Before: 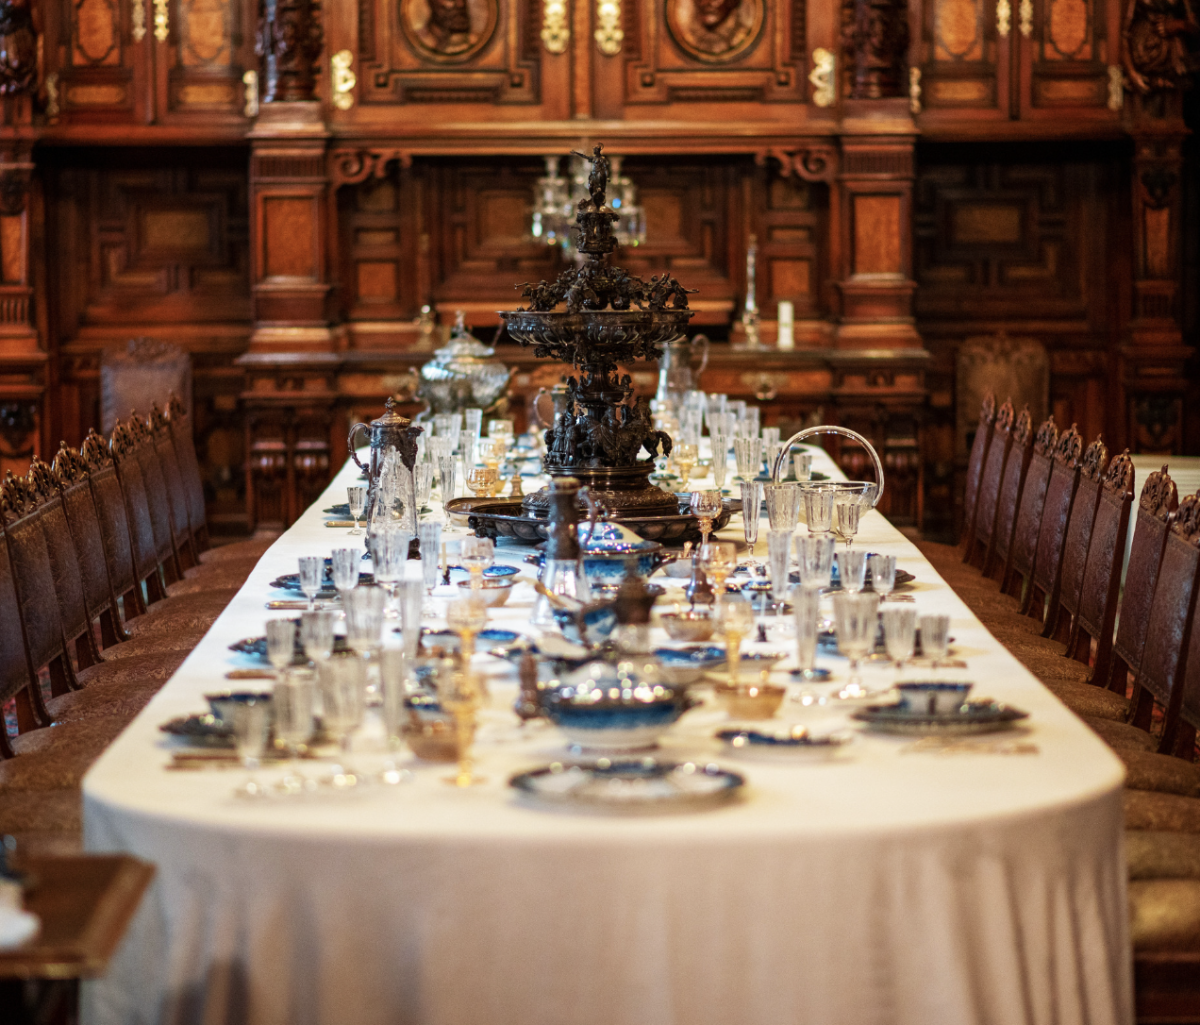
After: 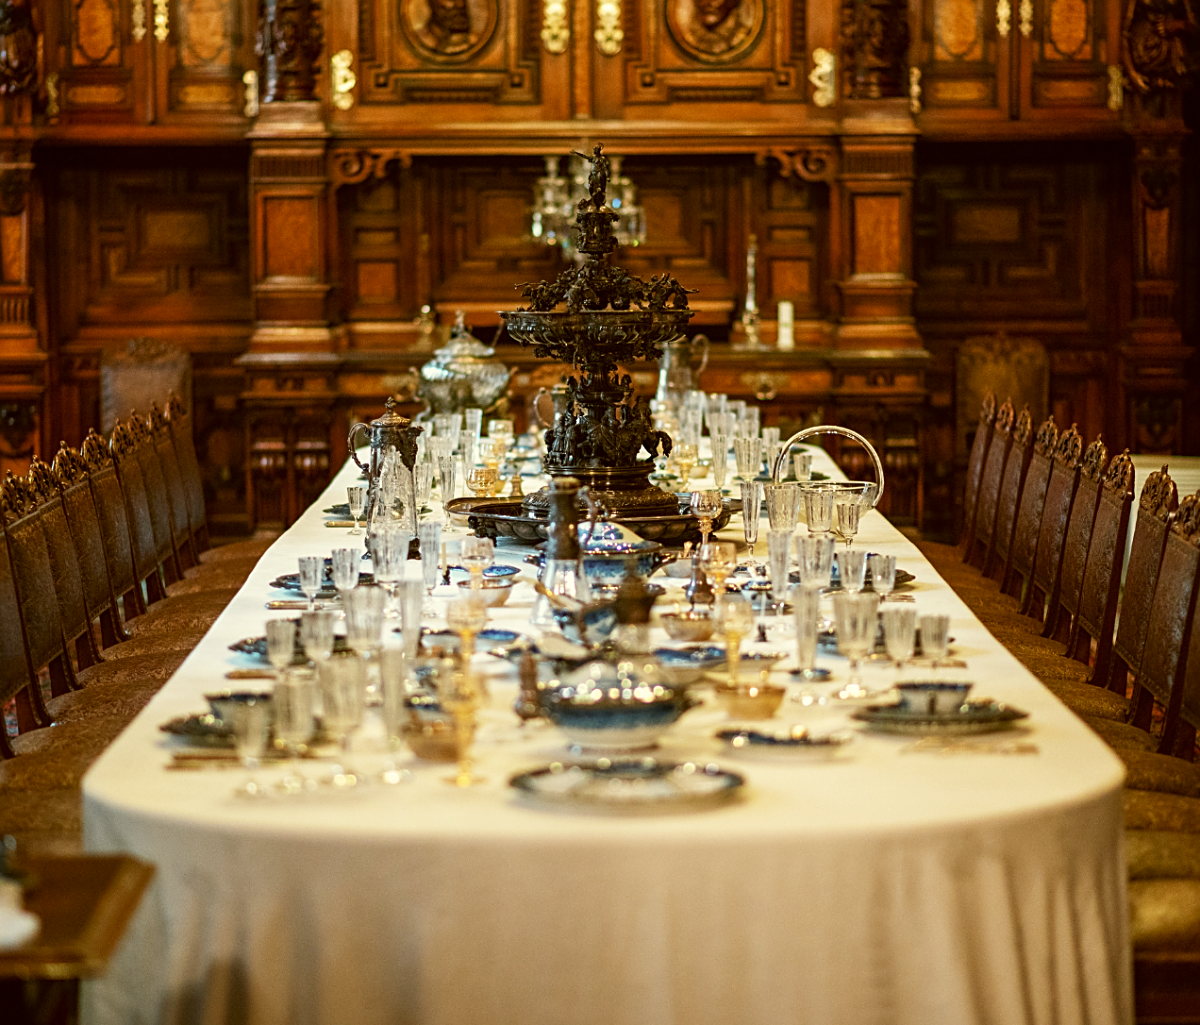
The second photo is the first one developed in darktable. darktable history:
sharpen: on, module defaults
color correction: highlights a* -1.72, highlights b* 10.16, shadows a* 0.455, shadows b* 19.27
